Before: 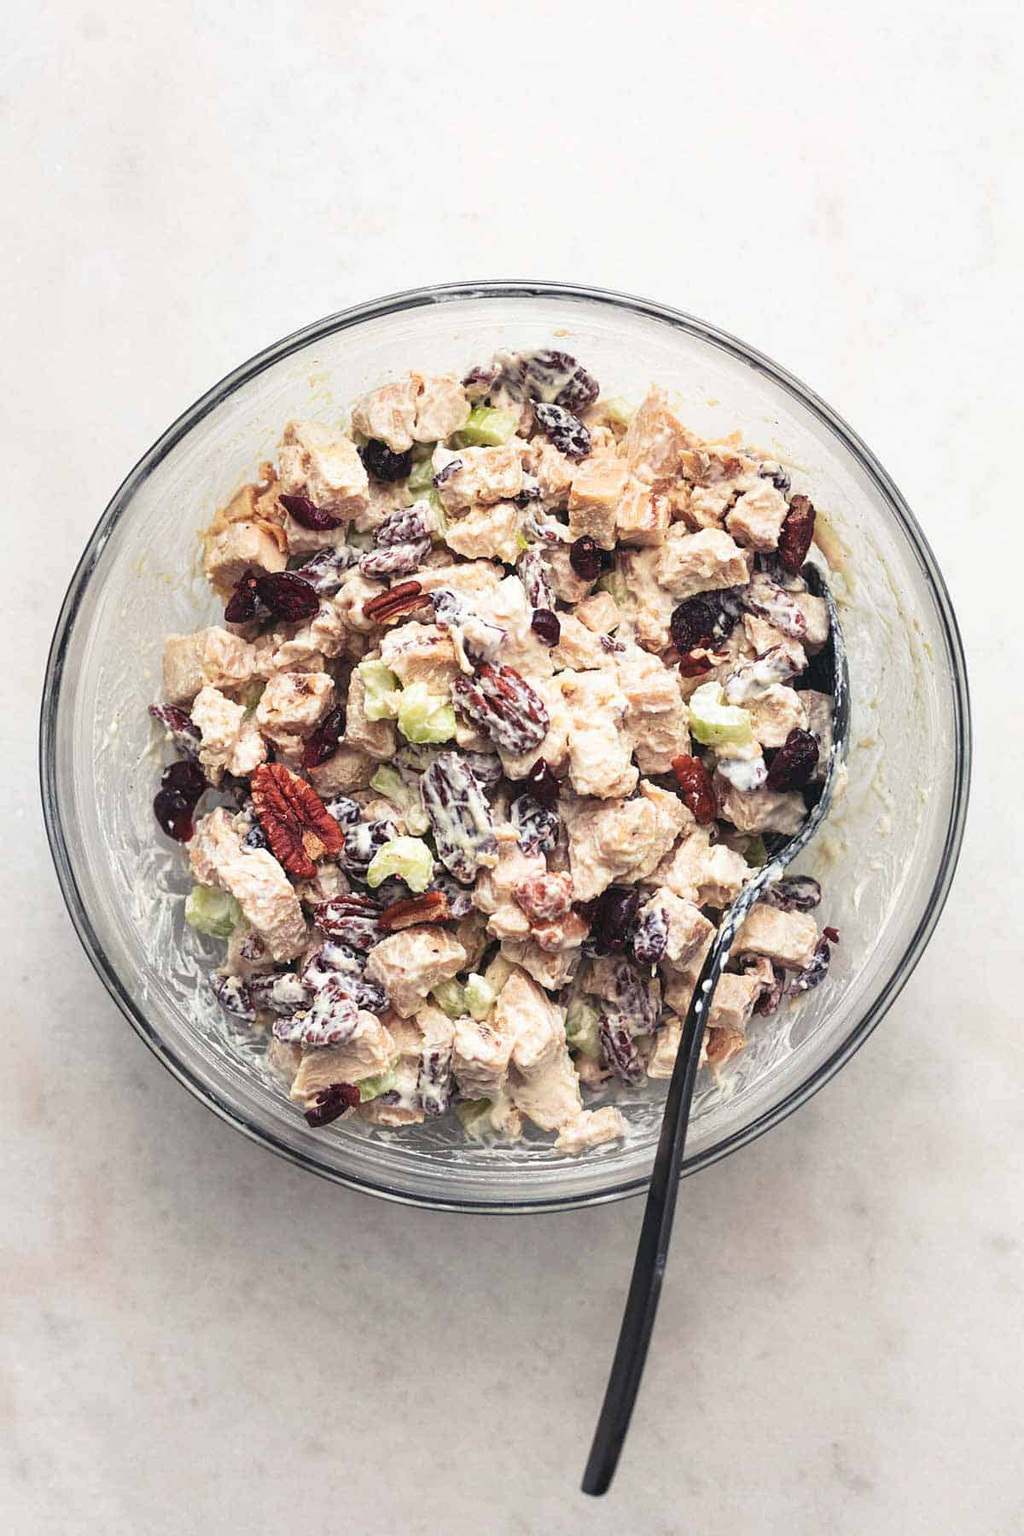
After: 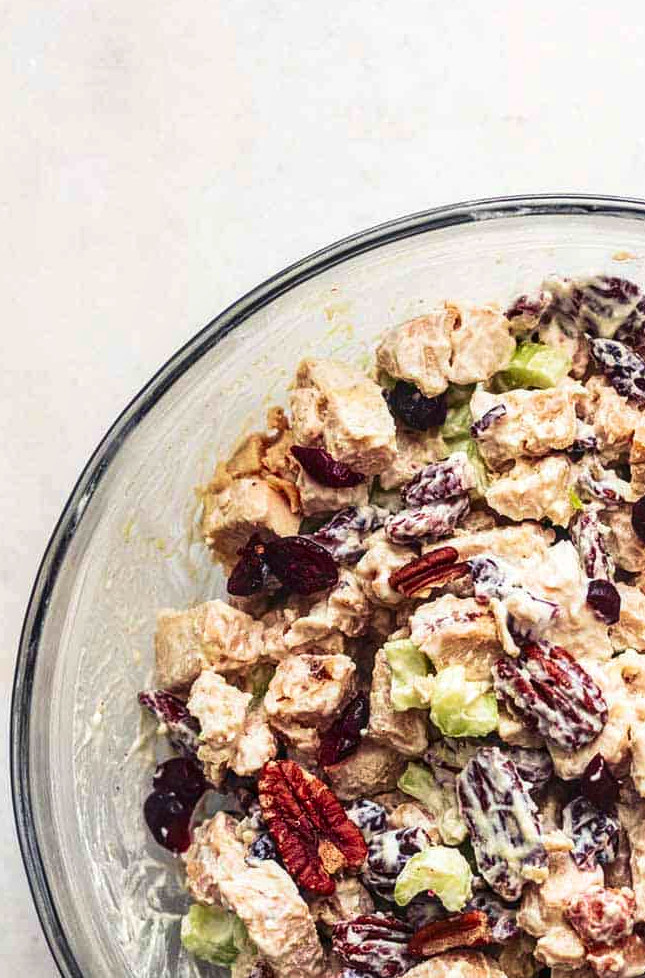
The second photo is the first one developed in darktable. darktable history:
crop and rotate: left 3.035%, top 7.48%, right 43.159%, bottom 38.138%
velvia: on, module defaults
local contrast: on, module defaults
contrast brightness saturation: contrast 0.125, brightness -0.119, saturation 0.195
